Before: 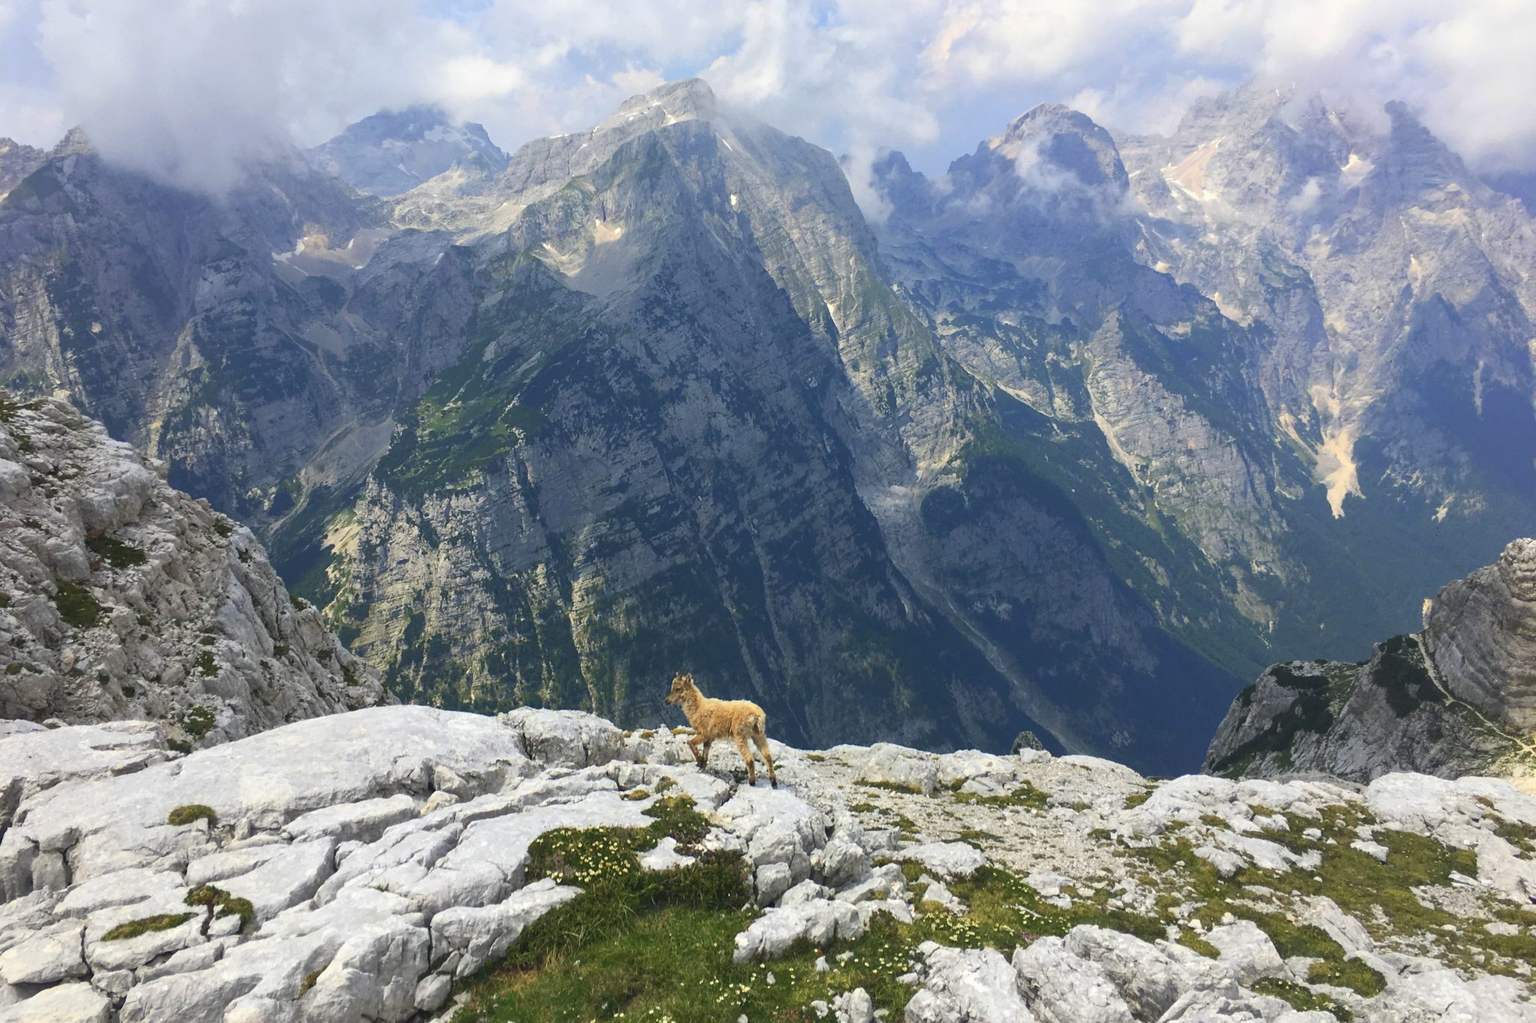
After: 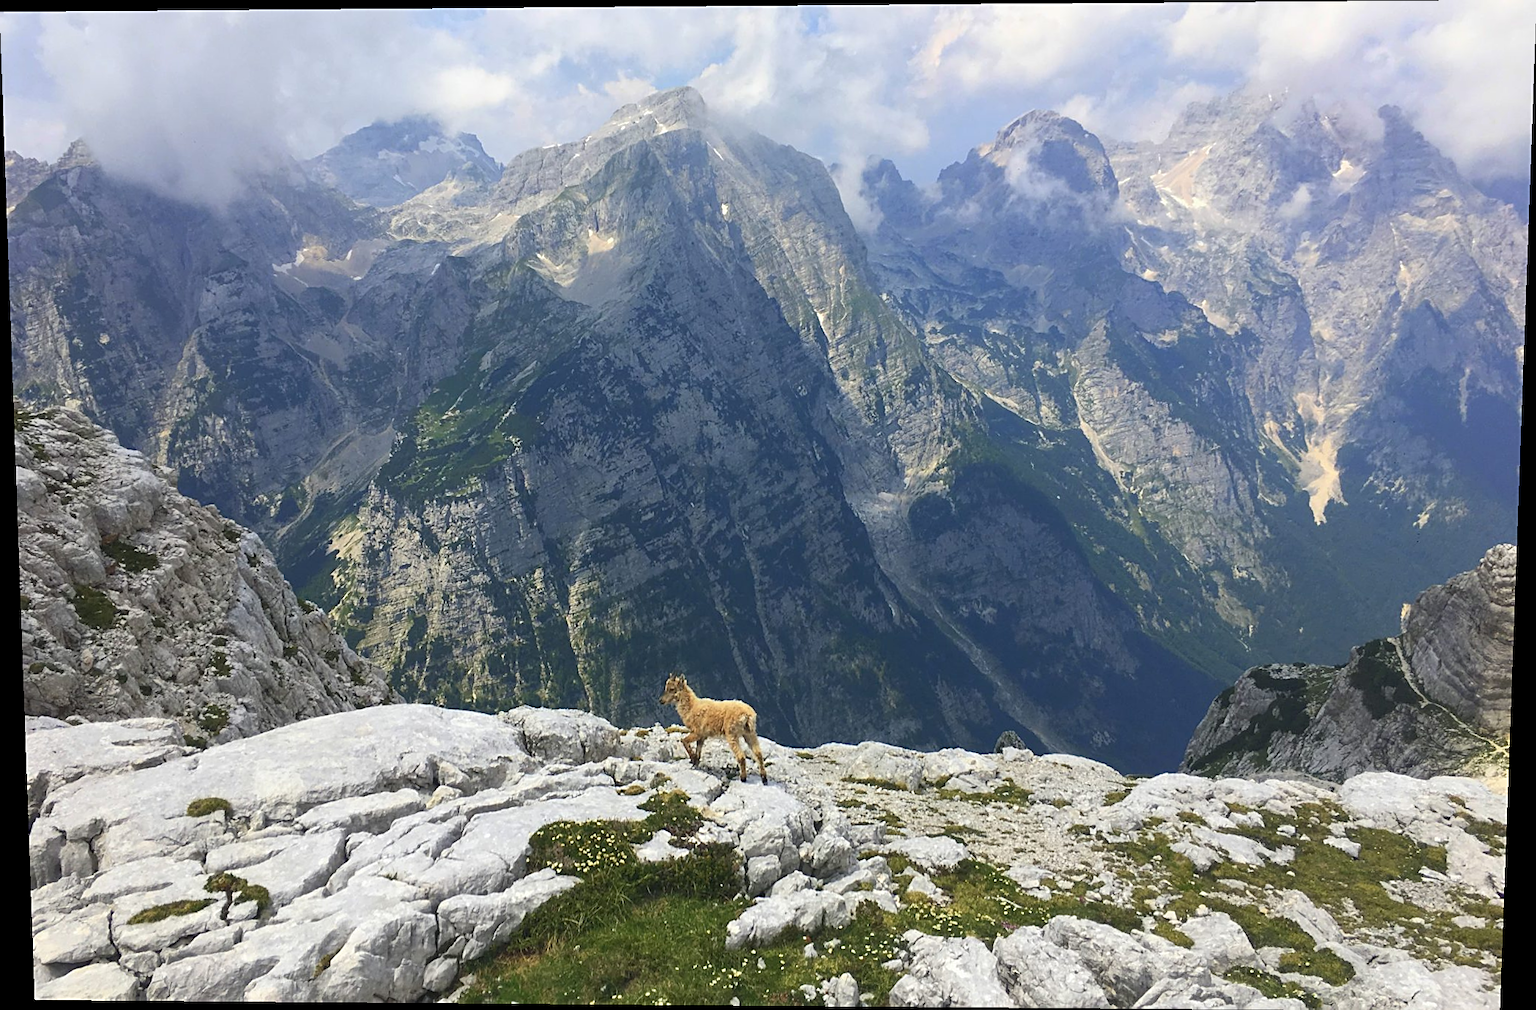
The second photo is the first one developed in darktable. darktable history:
rotate and perspective: lens shift (vertical) 0.048, lens shift (horizontal) -0.024, automatic cropping off
sharpen: on, module defaults
